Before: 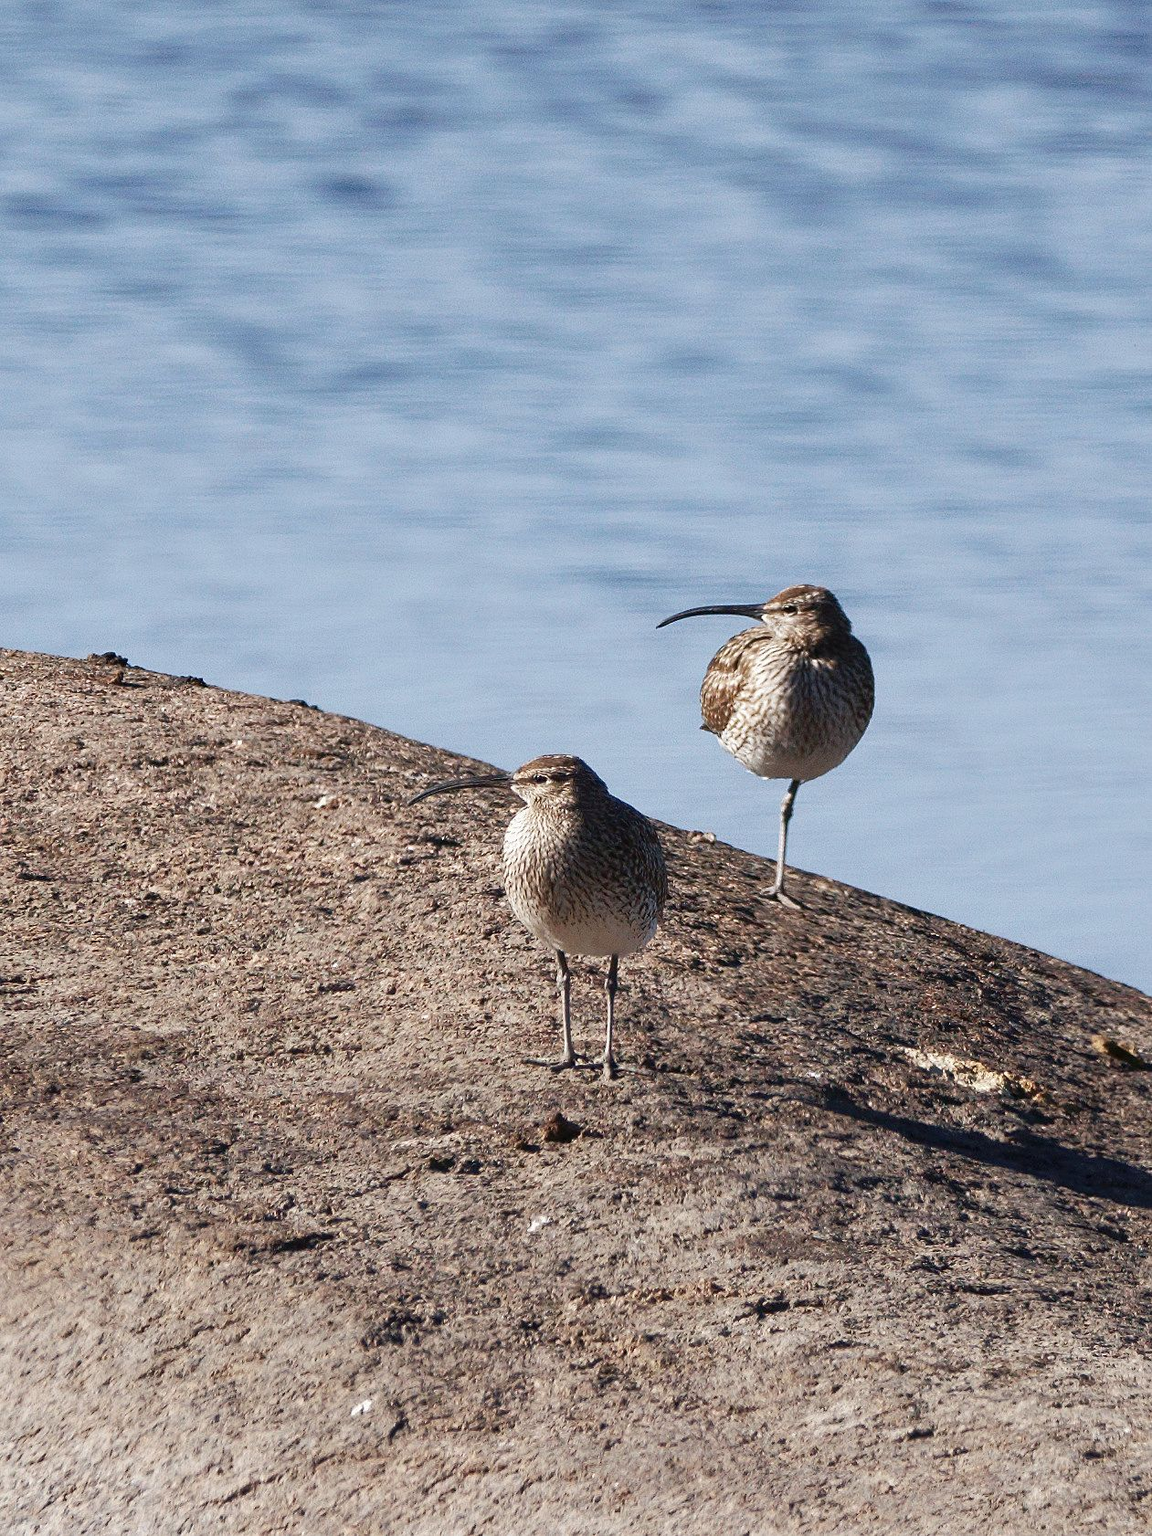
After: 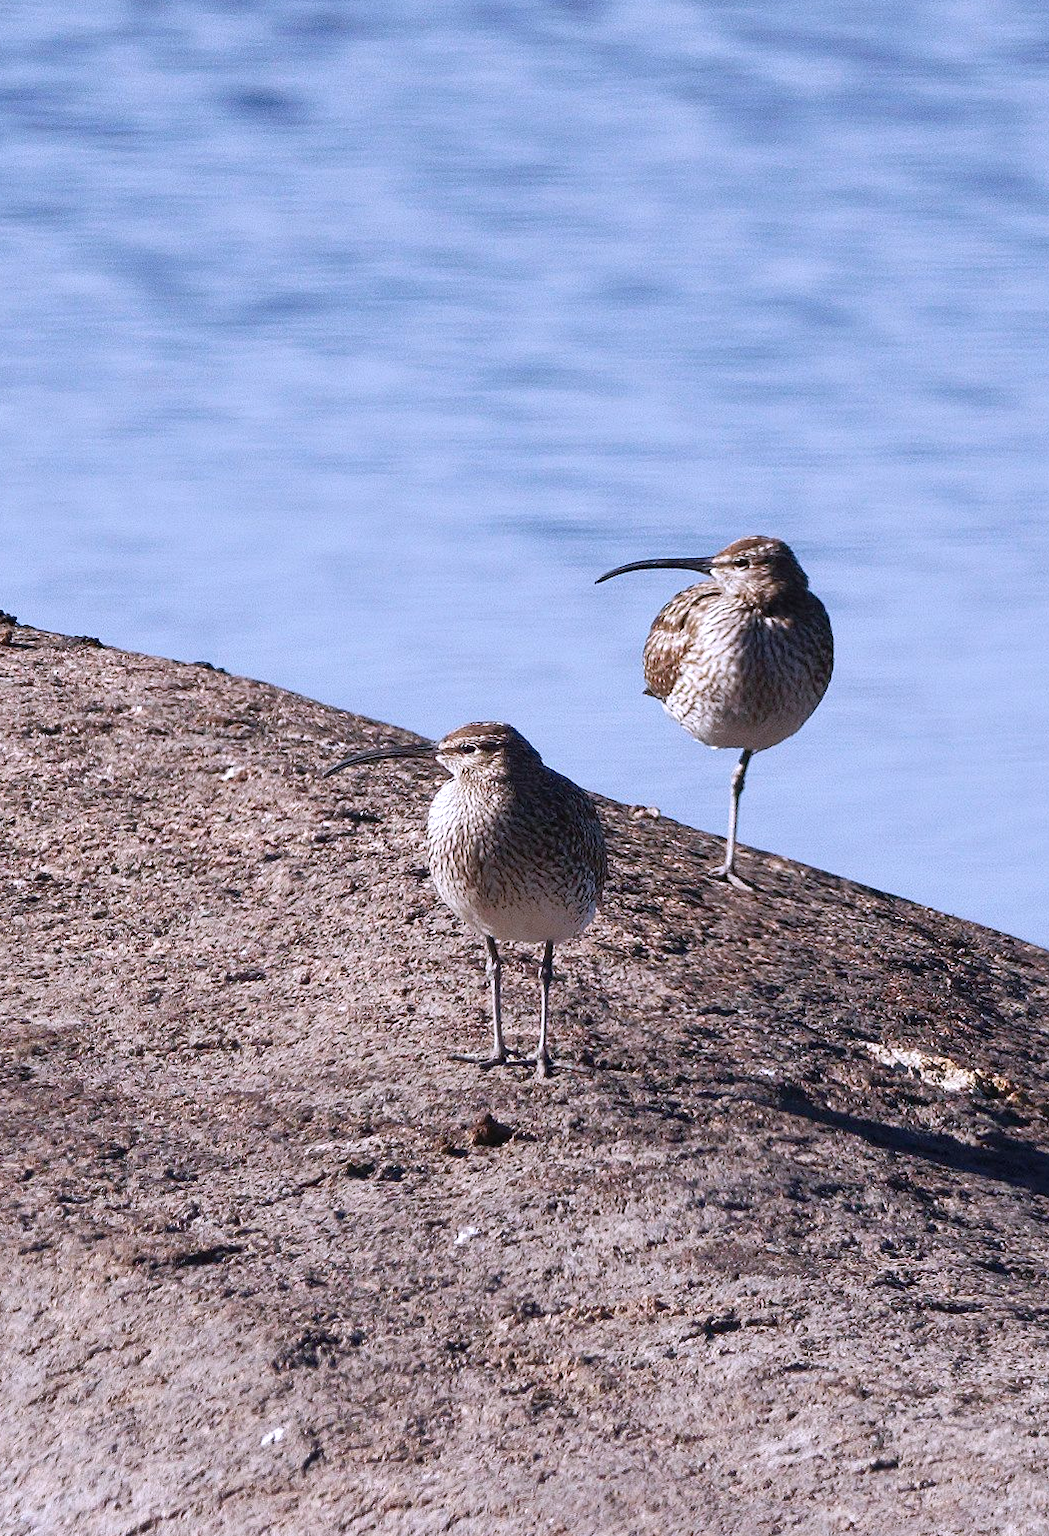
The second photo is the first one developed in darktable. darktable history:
crop: left 9.777%, top 6.223%, right 6.886%, bottom 2.36%
color calibration: illuminant custom, x 0.363, y 0.385, temperature 4526.39 K
exposure: exposure 0.129 EV, compensate highlight preservation false
